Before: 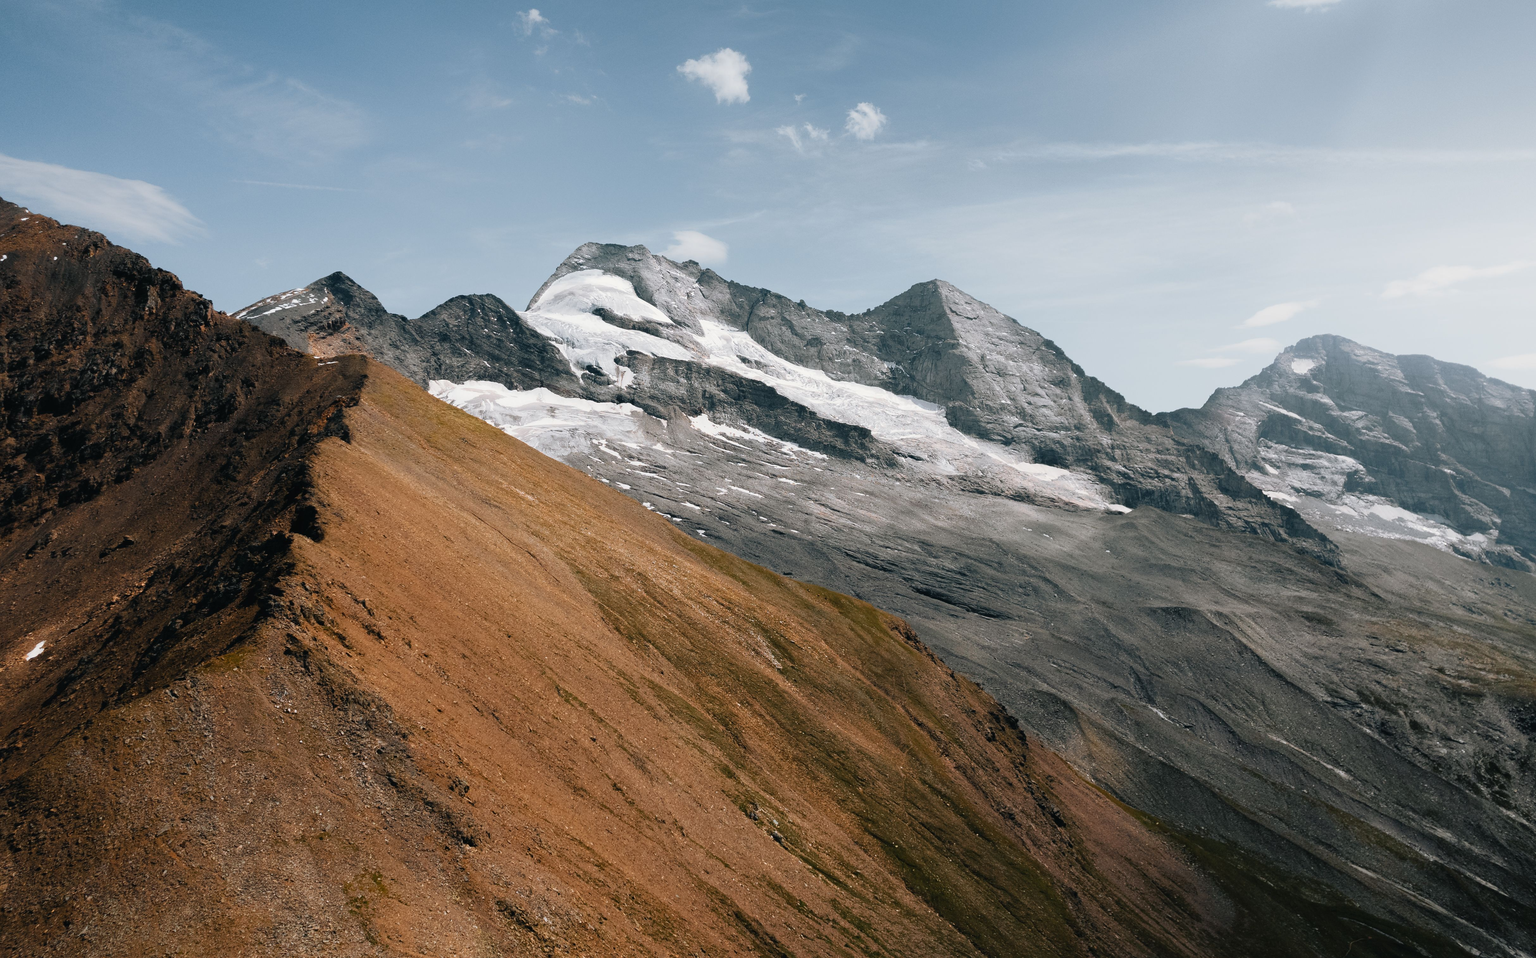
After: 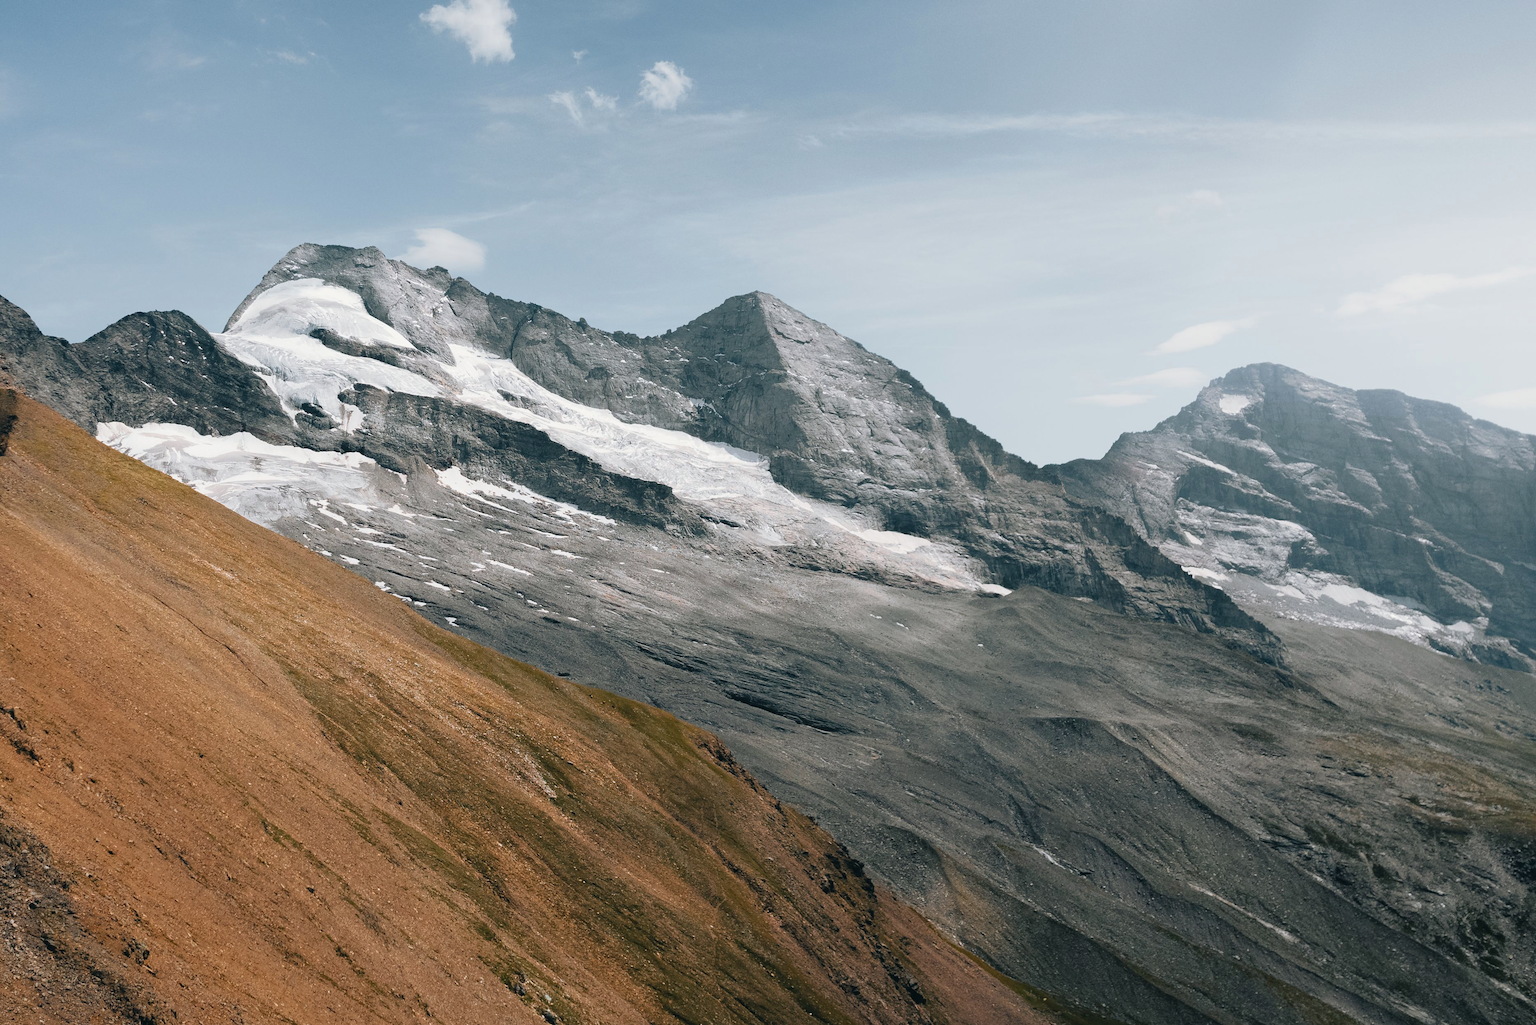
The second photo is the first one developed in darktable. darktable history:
color balance: mode lift, gamma, gain (sRGB), lift [1, 1, 1.022, 1.026]
crop: left 23.095%, top 5.827%, bottom 11.854%
exposure: compensate highlight preservation false
